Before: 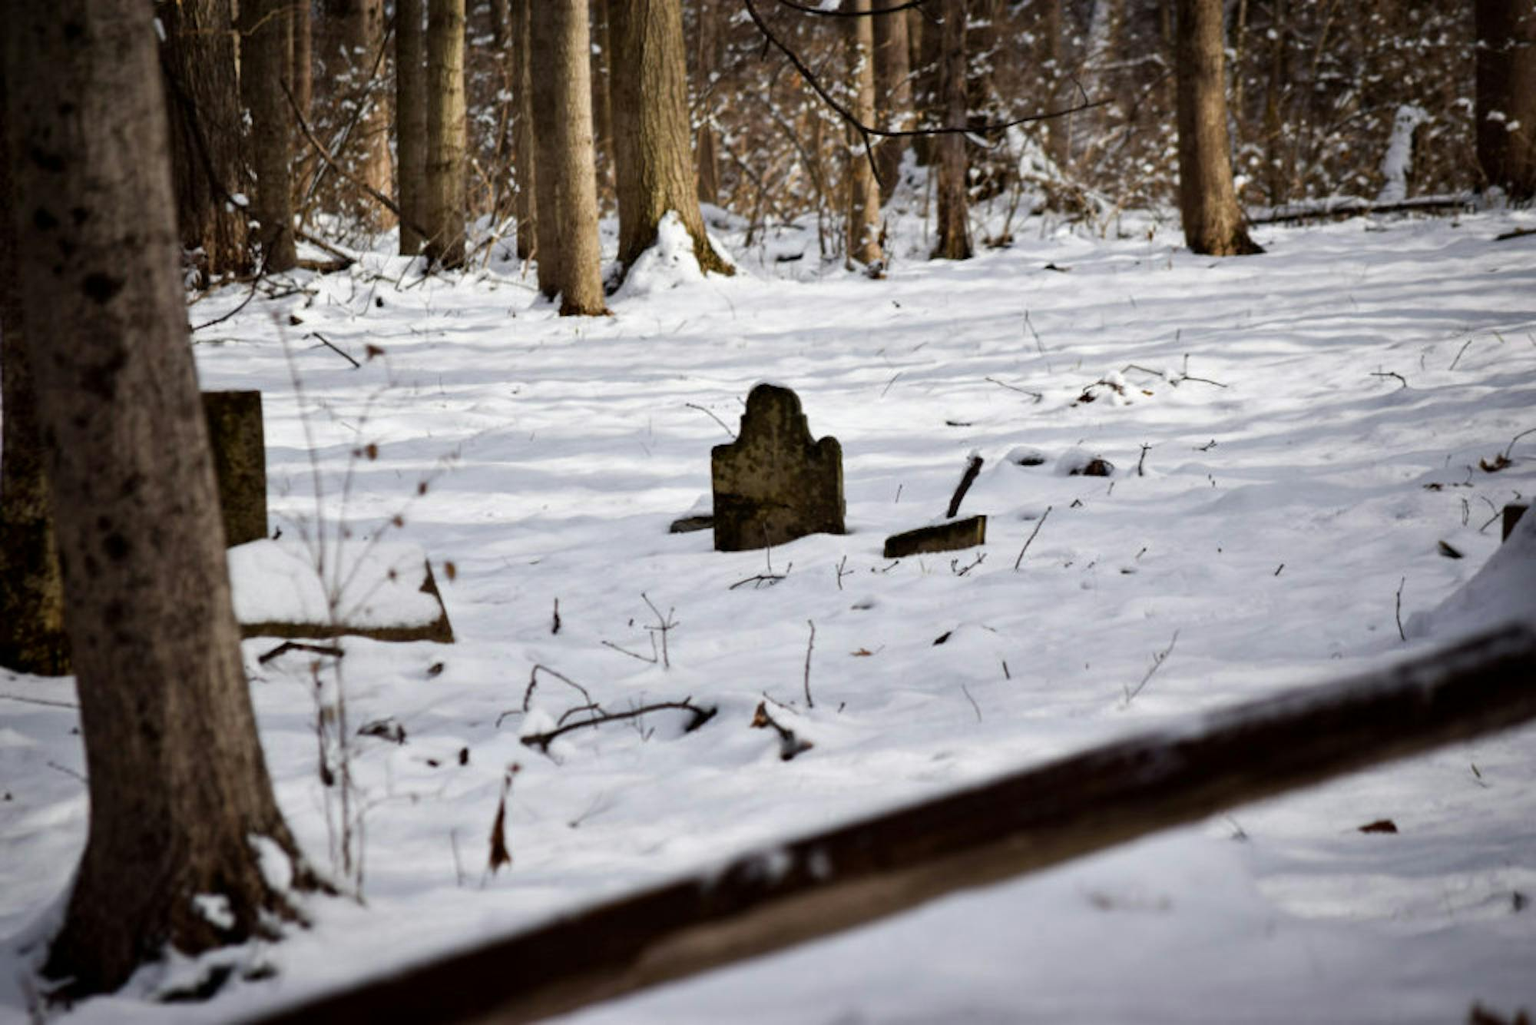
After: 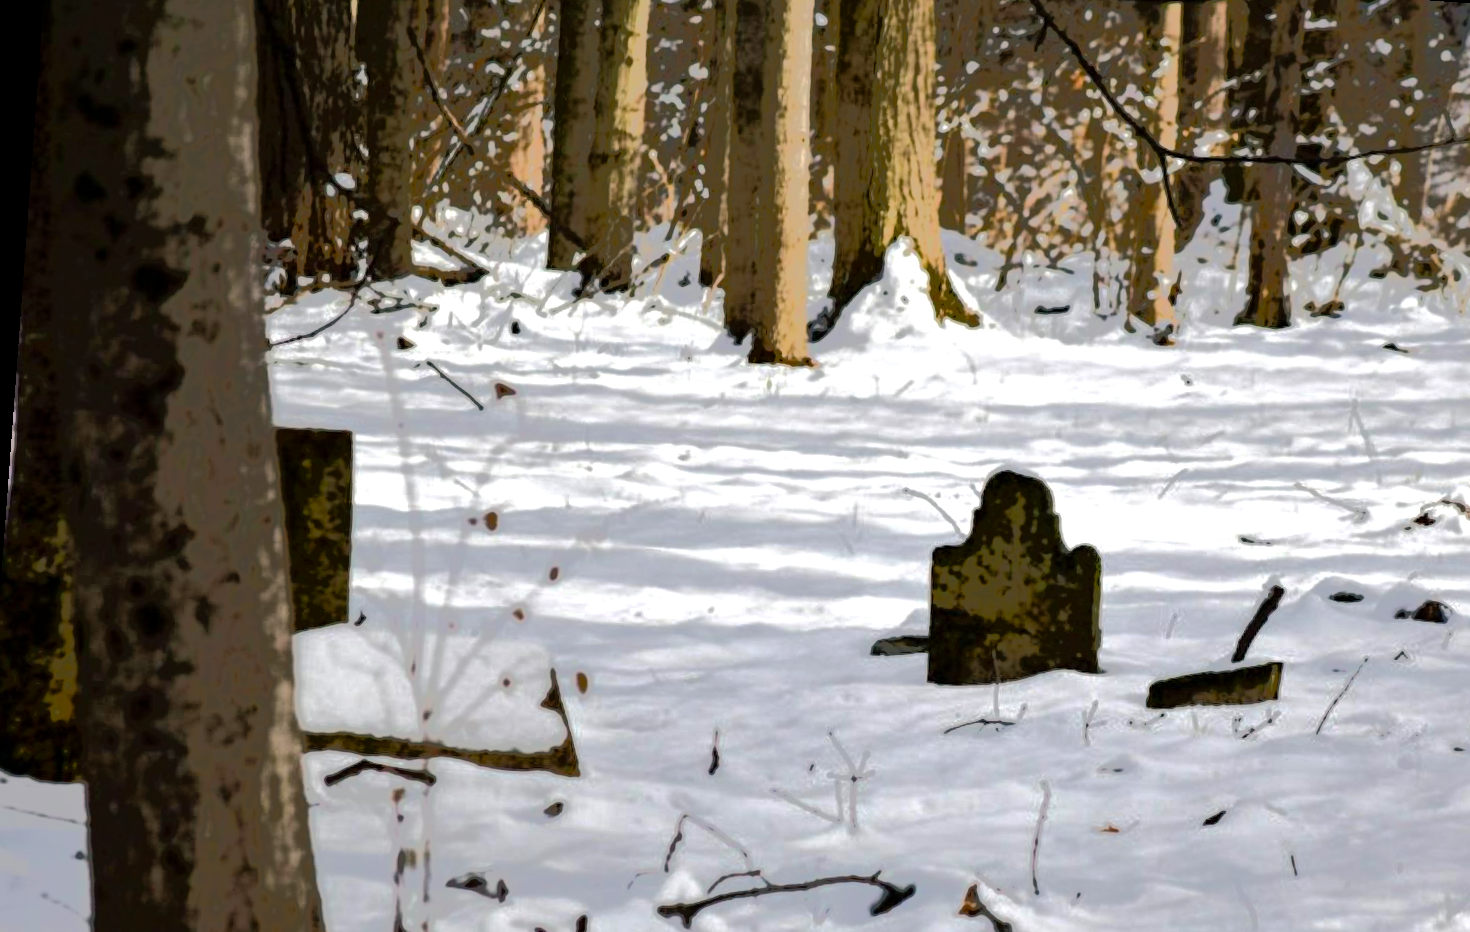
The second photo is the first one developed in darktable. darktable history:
tone equalizer: -7 EV -0.612 EV, -6 EV 0.972 EV, -5 EV -0.439 EV, -4 EV 0.449 EV, -3 EV 0.42 EV, -2 EV 0.164 EV, -1 EV -0.162 EV, +0 EV -0.383 EV, edges refinement/feathering 500, mask exposure compensation -1.57 EV, preserve details no
crop and rotate: angle -4.23°, left 2.25%, top 6.865%, right 27.496%, bottom 30.025%
color balance rgb: shadows lift › luminance -7.667%, shadows lift › chroma 2.2%, shadows lift › hue 167.2°, perceptual saturation grading › global saturation 20%, perceptual saturation grading › highlights -24.831%, perceptual saturation grading › shadows 24.179%, perceptual brilliance grading › global brilliance 11.07%
base curve: curves: ch0 [(0, 0) (0.74, 0.67) (1, 1)], preserve colors none
